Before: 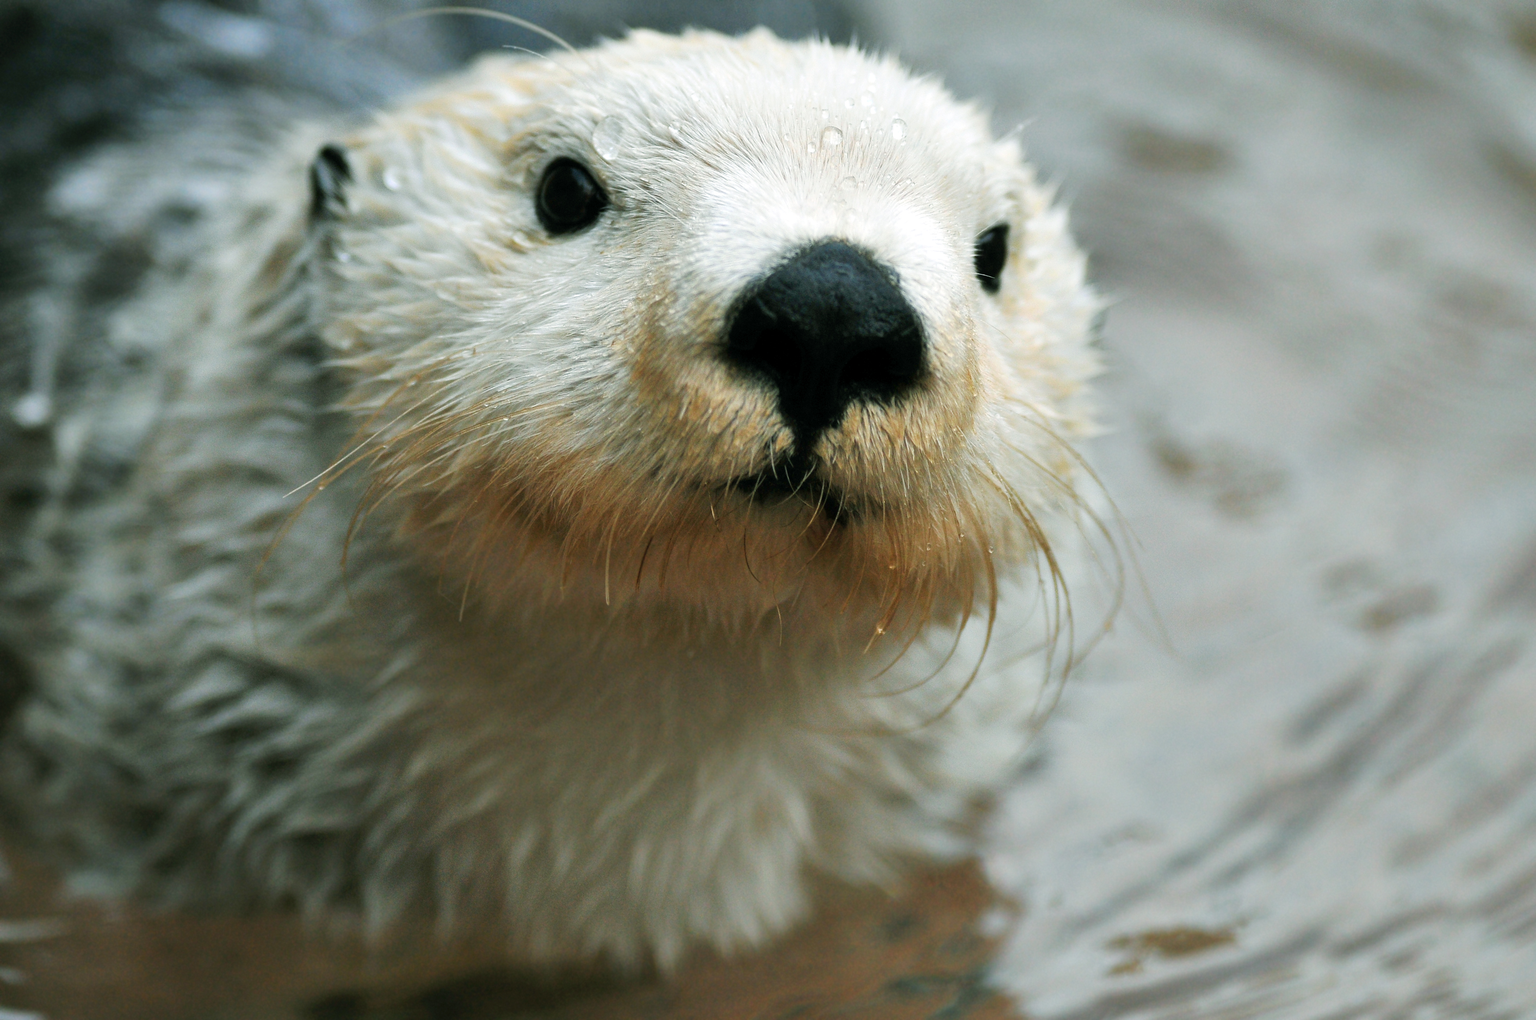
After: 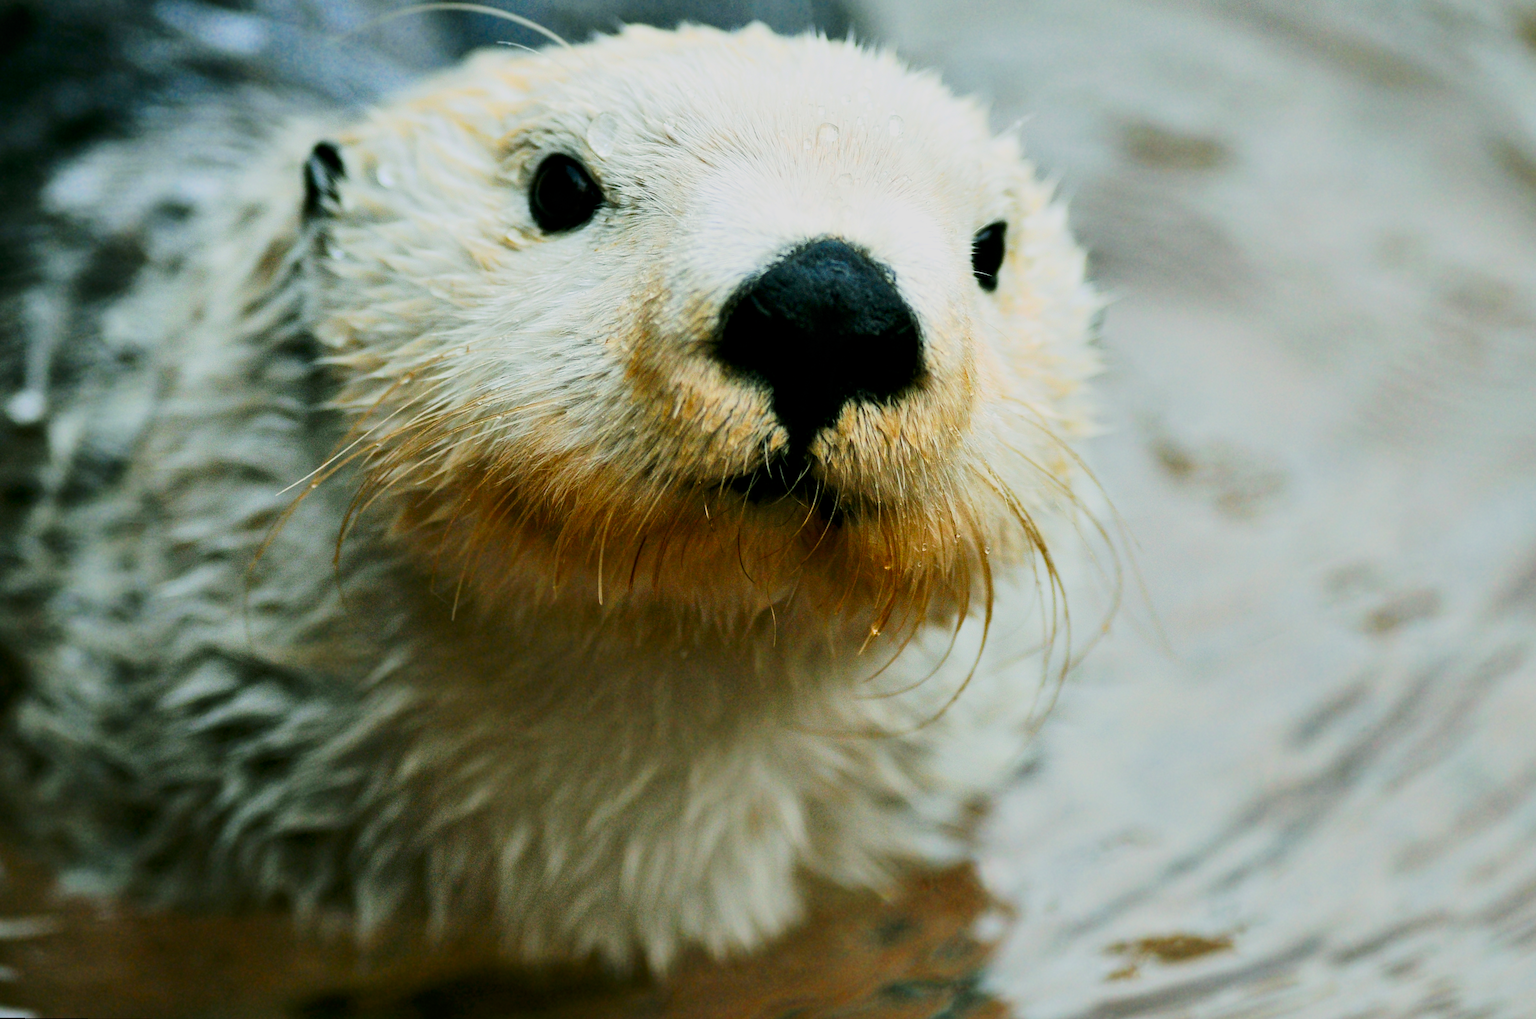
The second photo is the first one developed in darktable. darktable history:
exposure: exposure 0 EV, compensate highlight preservation false
rotate and perspective: rotation 0.192°, lens shift (horizontal) -0.015, crop left 0.005, crop right 0.996, crop top 0.006, crop bottom 0.99
contrast brightness saturation: contrast 0.4, brightness 0.05, saturation 0.25
local contrast: mode bilateral grid, contrast 28, coarseness 16, detail 115%, midtone range 0.2
filmic rgb: white relative exposure 8 EV, threshold 3 EV, hardness 2.44, latitude 10.07%, contrast 0.72, highlights saturation mix 10%, shadows ↔ highlights balance 1.38%, color science v4 (2020), enable highlight reconstruction true
